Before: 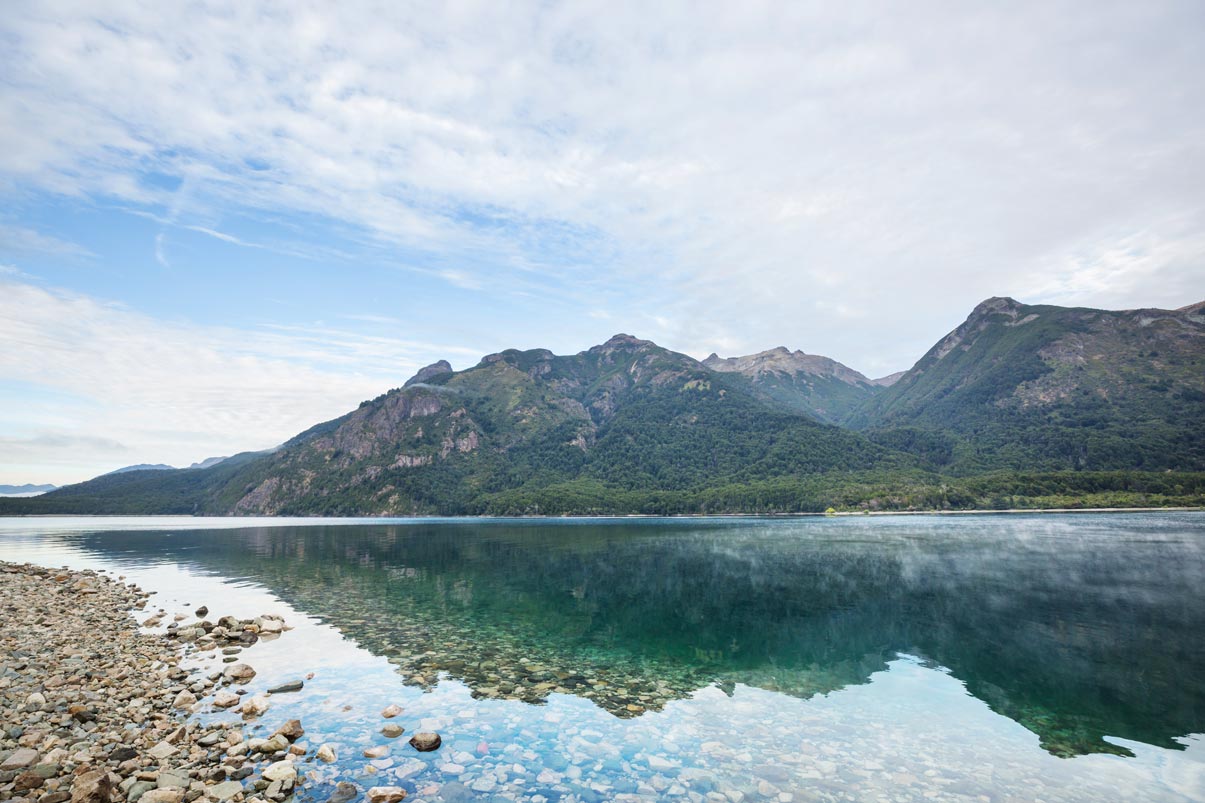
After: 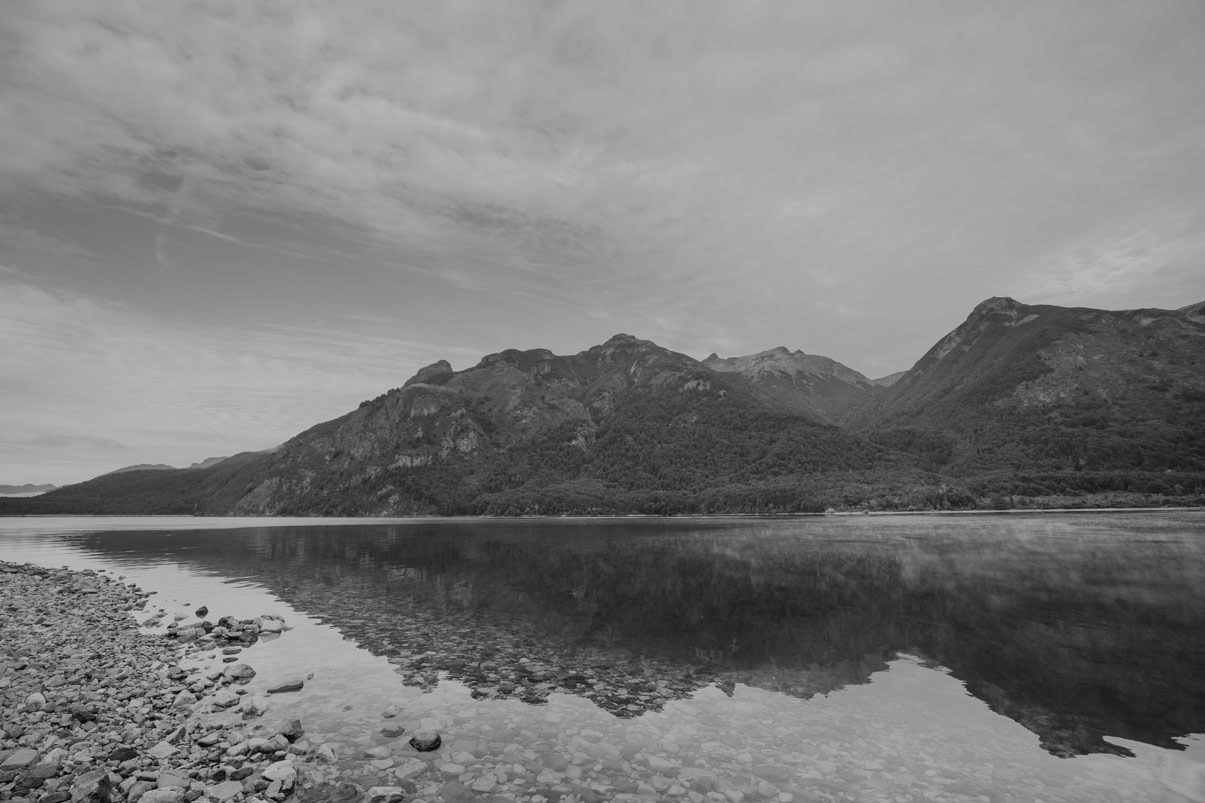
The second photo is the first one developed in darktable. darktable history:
monochrome: a 79.32, b 81.83, size 1.1
